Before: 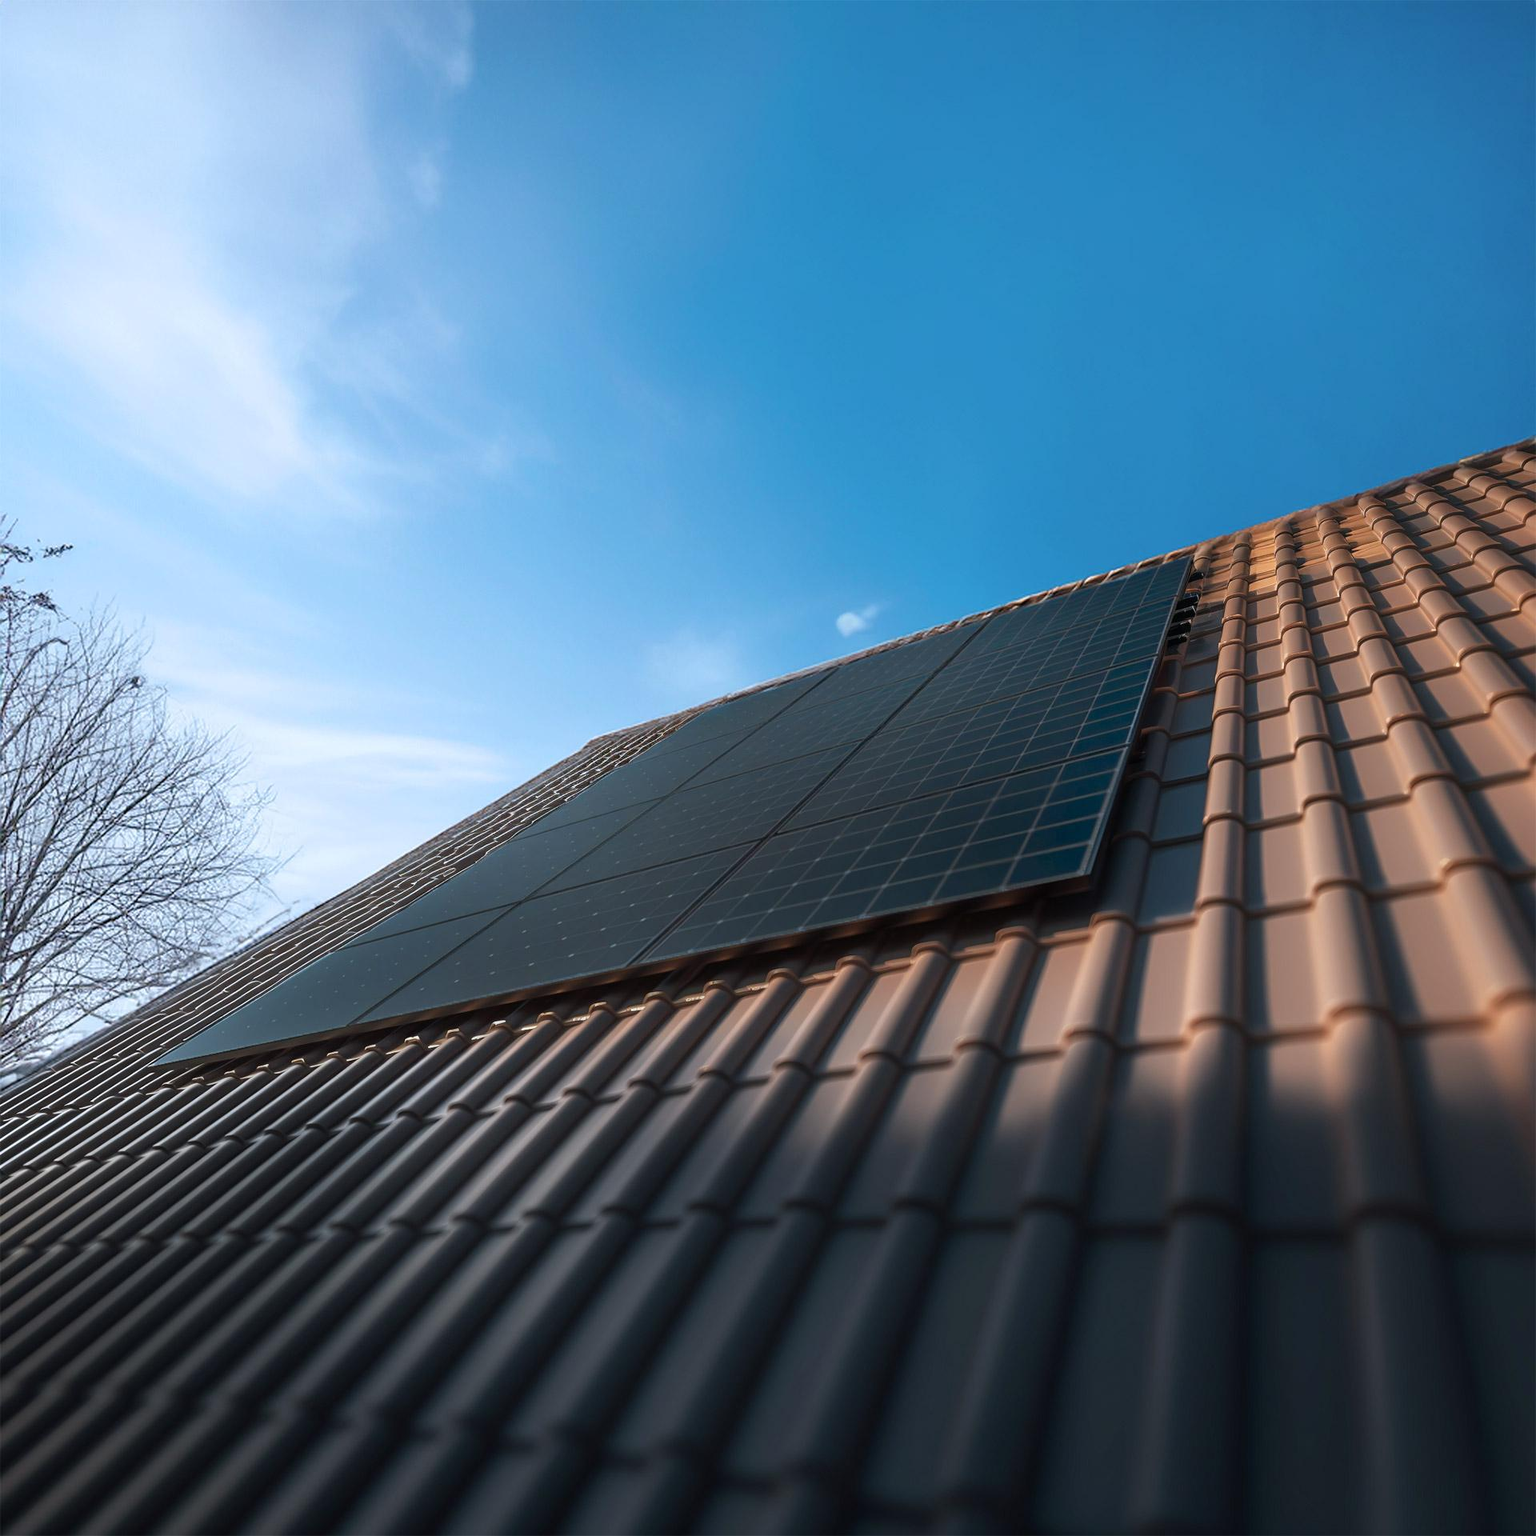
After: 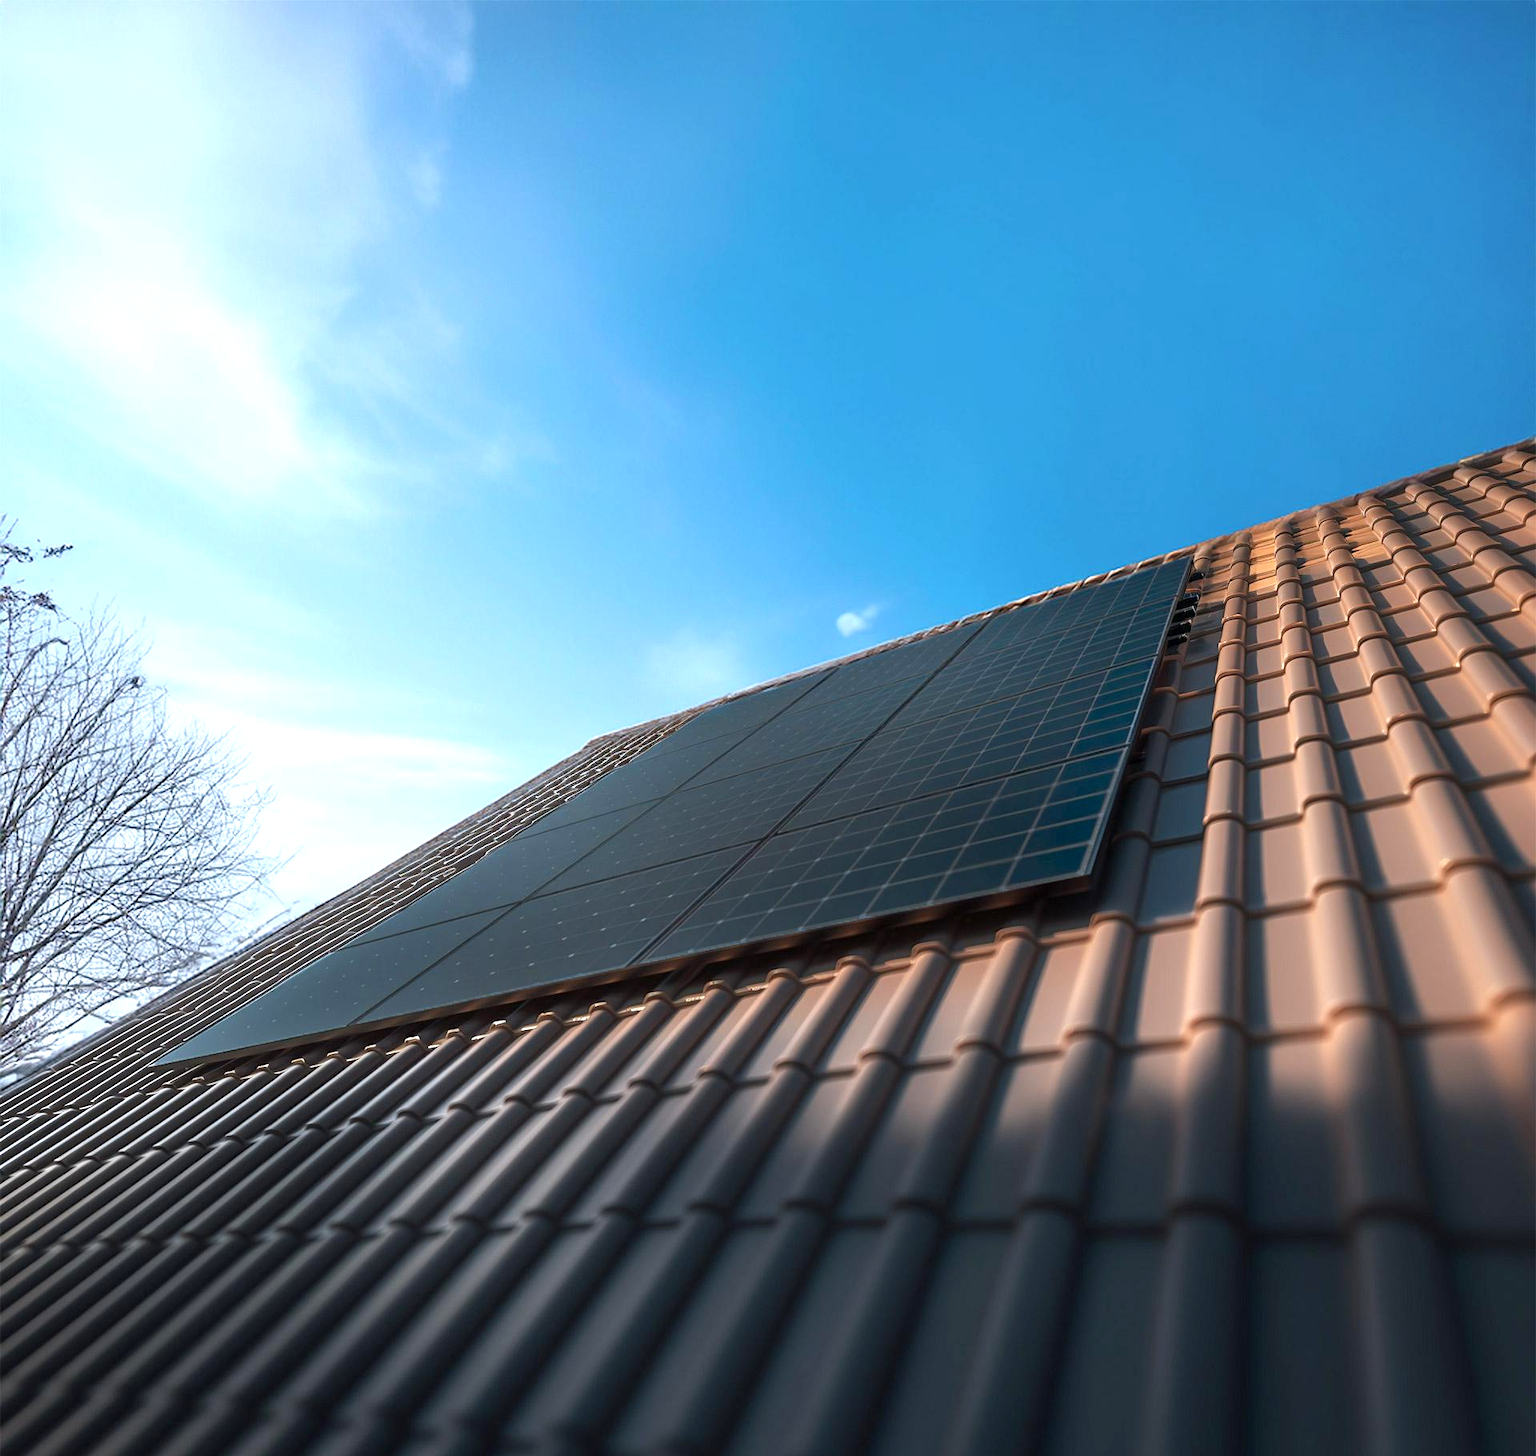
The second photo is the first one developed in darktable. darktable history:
crop and rotate: top 0.008%, bottom 5.182%
exposure: black level correction 0.001, exposure 0.499 EV, compensate highlight preservation false
